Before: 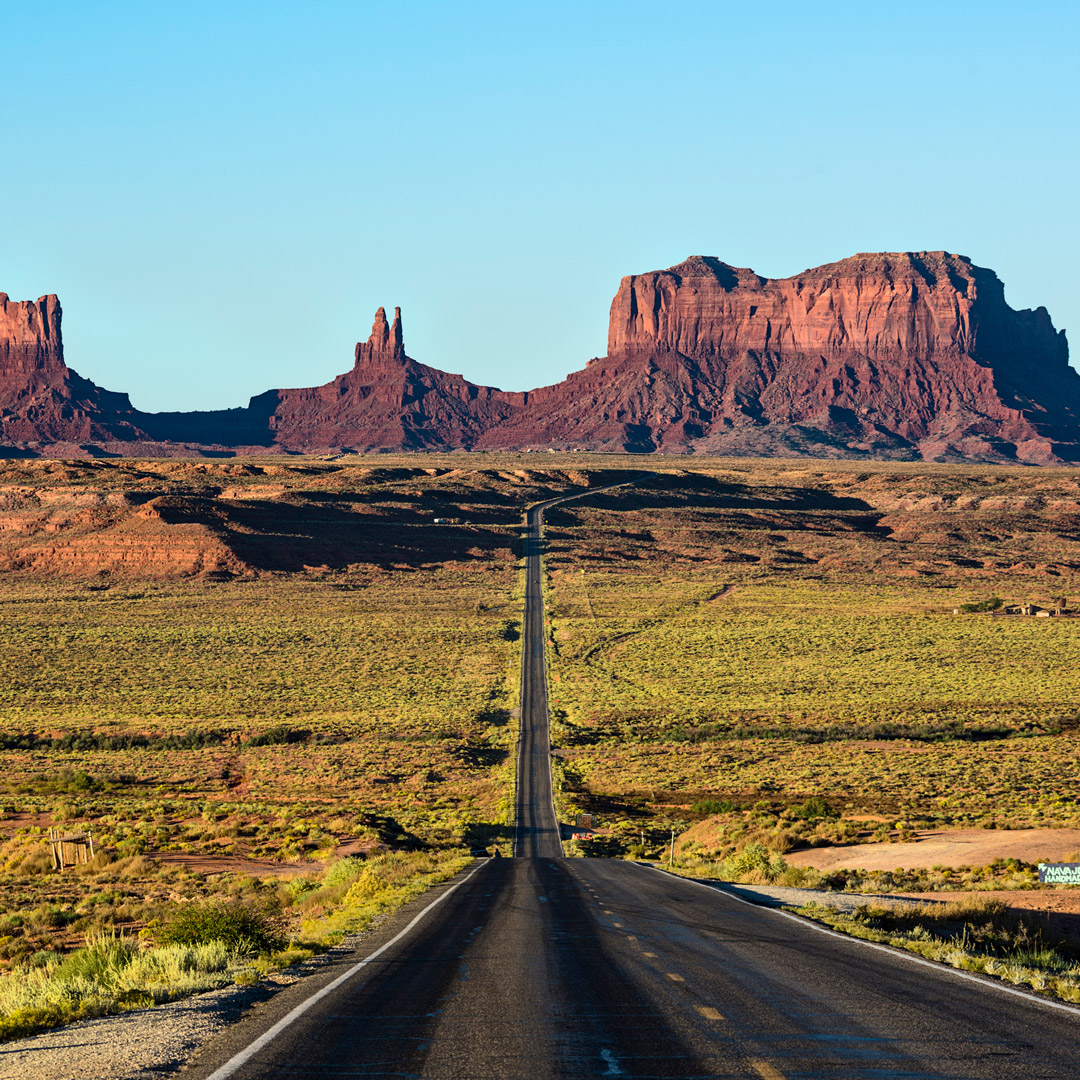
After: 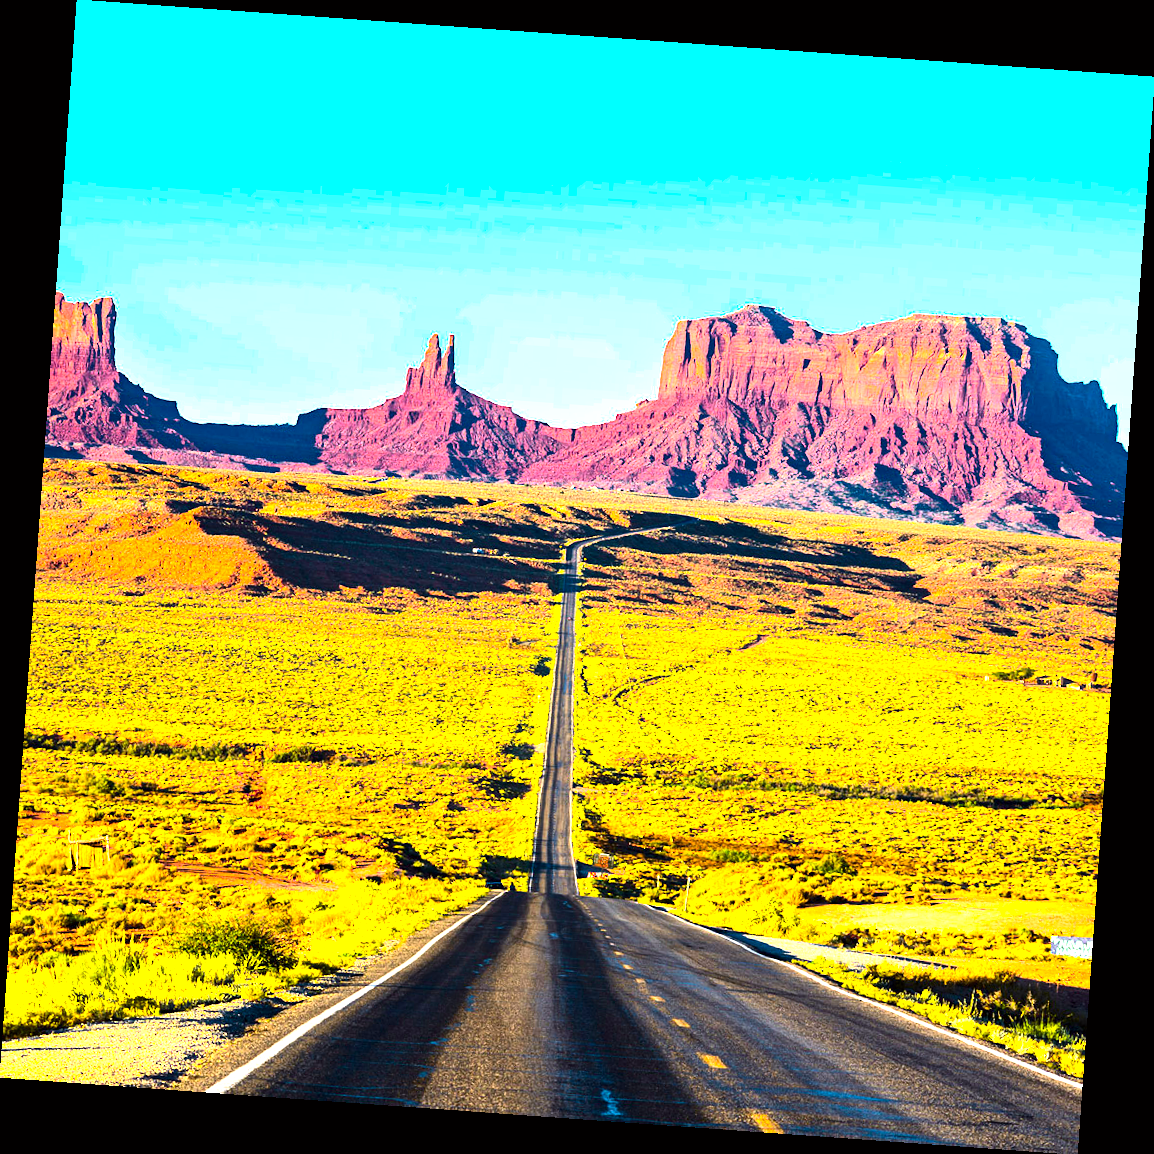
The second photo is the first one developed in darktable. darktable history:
rotate and perspective: rotation 4.1°, automatic cropping off
color balance rgb: perceptual saturation grading › global saturation 25%, perceptual brilliance grading › global brilliance 35%, perceptual brilliance grading › highlights 50%, perceptual brilliance grading › mid-tones 60%, perceptual brilliance grading › shadows 35%, global vibrance 20%
white balance: red 0.983, blue 1.036
tone curve: curves: ch0 [(0, 0) (0.091, 0.066) (0.184, 0.16) (0.491, 0.519) (0.748, 0.765) (1, 0.919)]; ch1 [(0, 0) (0.179, 0.173) (0.322, 0.32) (0.424, 0.424) (0.502, 0.504) (0.56, 0.575) (0.631, 0.675) (0.777, 0.806) (1, 1)]; ch2 [(0, 0) (0.434, 0.447) (0.497, 0.498) (0.539, 0.566) (0.676, 0.691) (1, 1)], color space Lab, independent channels, preserve colors none
